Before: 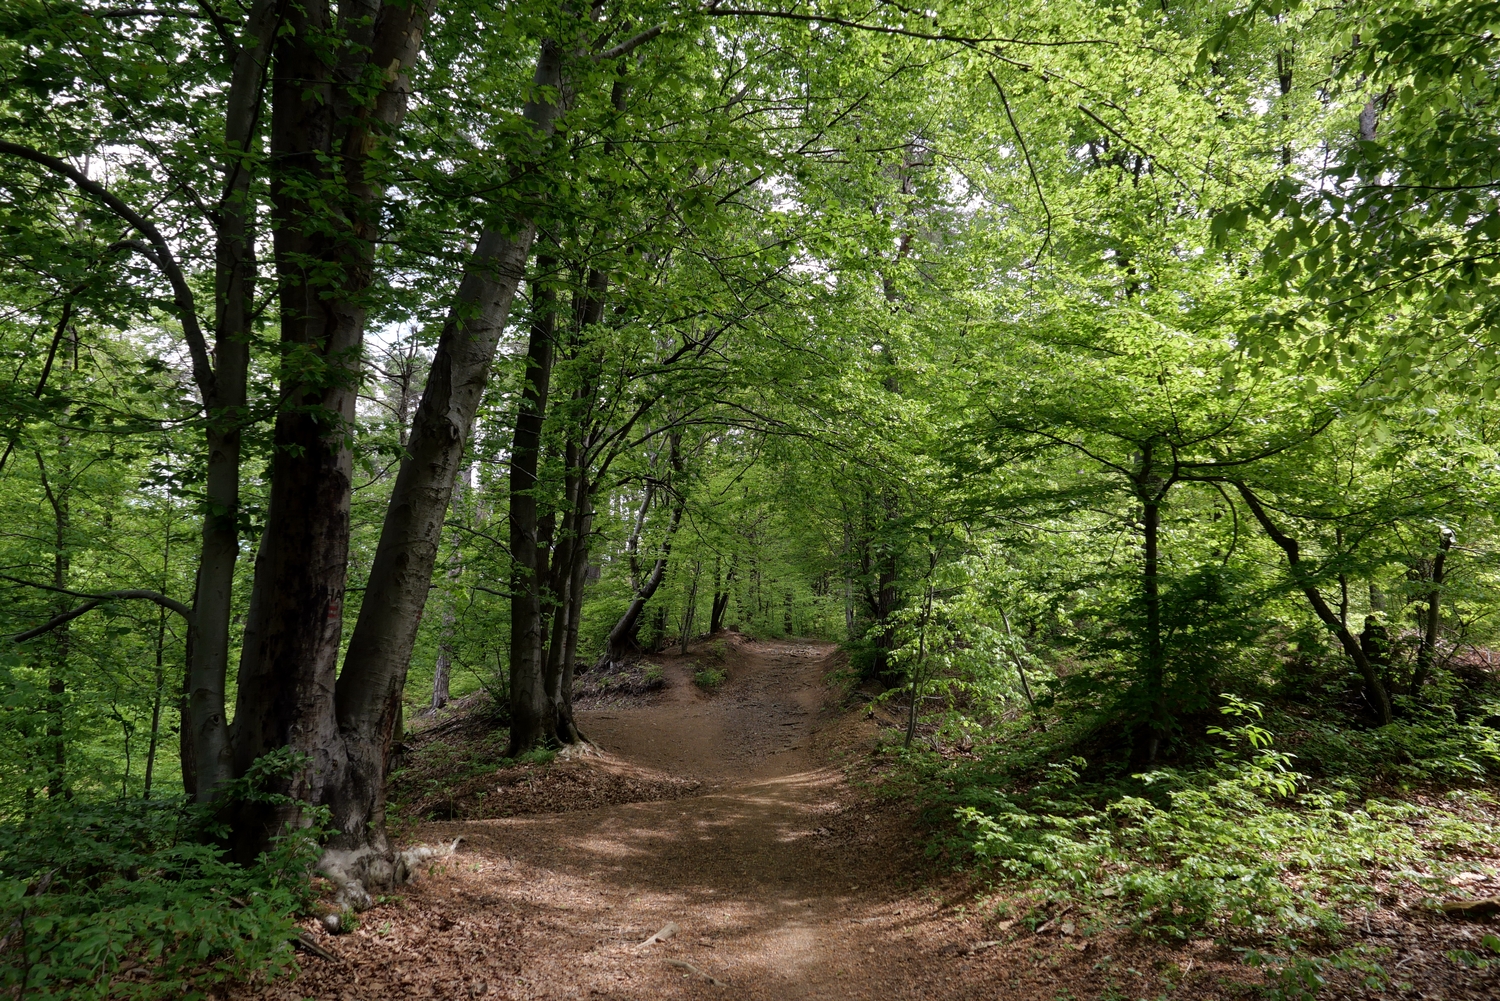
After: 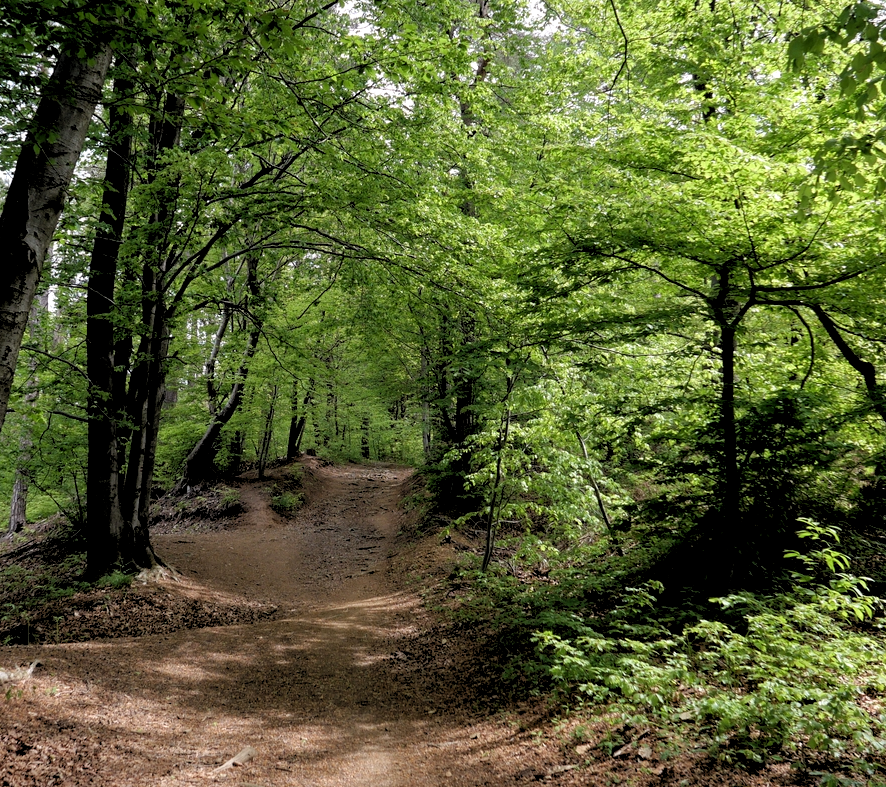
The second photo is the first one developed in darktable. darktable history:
crop and rotate: left 28.256%, top 17.734%, right 12.656%, bottom 3.573%
rgb levels: levels [[0.013, 0.434, 0.89], [0, 0.5, 1], [0, 0.5, 1]]
